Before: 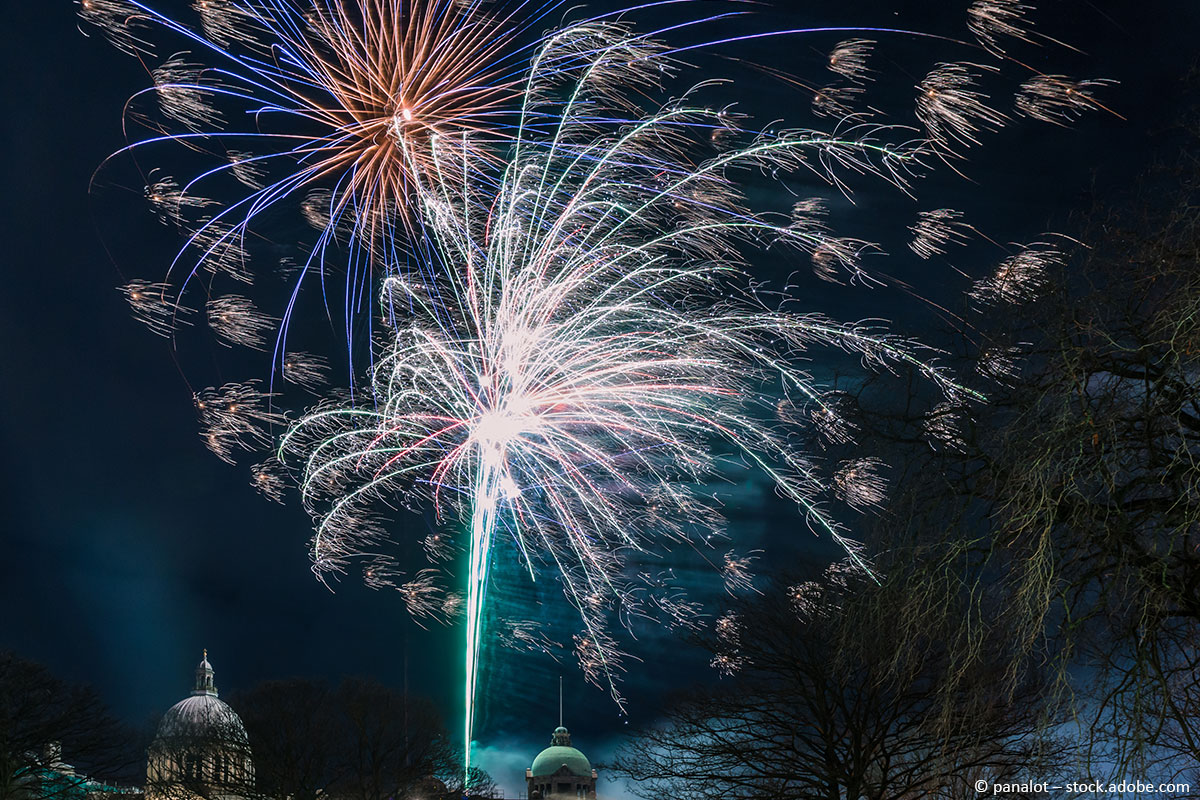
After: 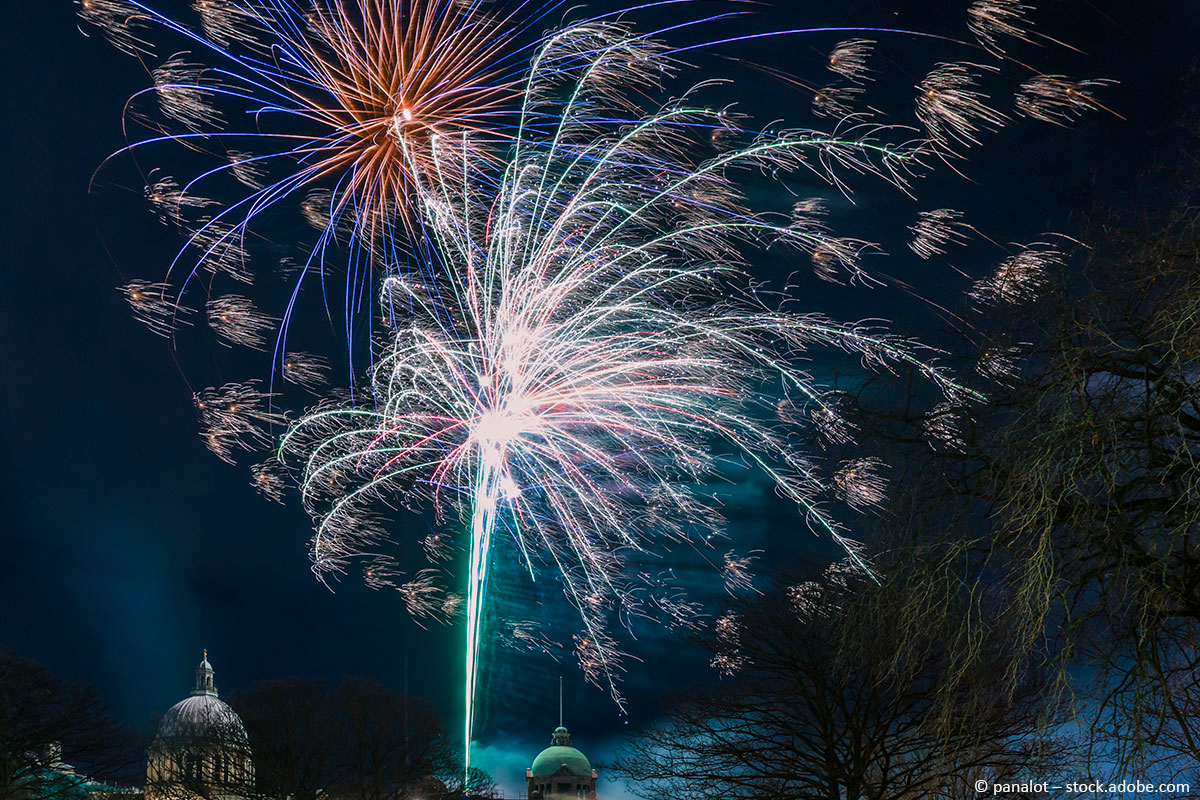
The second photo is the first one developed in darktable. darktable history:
color zones: curves: ch0 [(0, 0.444) (0.143, 0.442) (0.286, 0.441) (0.429, 0.441) (0.571, 0.441) (0.714, 0.441) (0.857, 0.442) (1, 0.444)]
color balance rgb: perceptual saturation grading › global saturation 30%, global vibrance 10%
